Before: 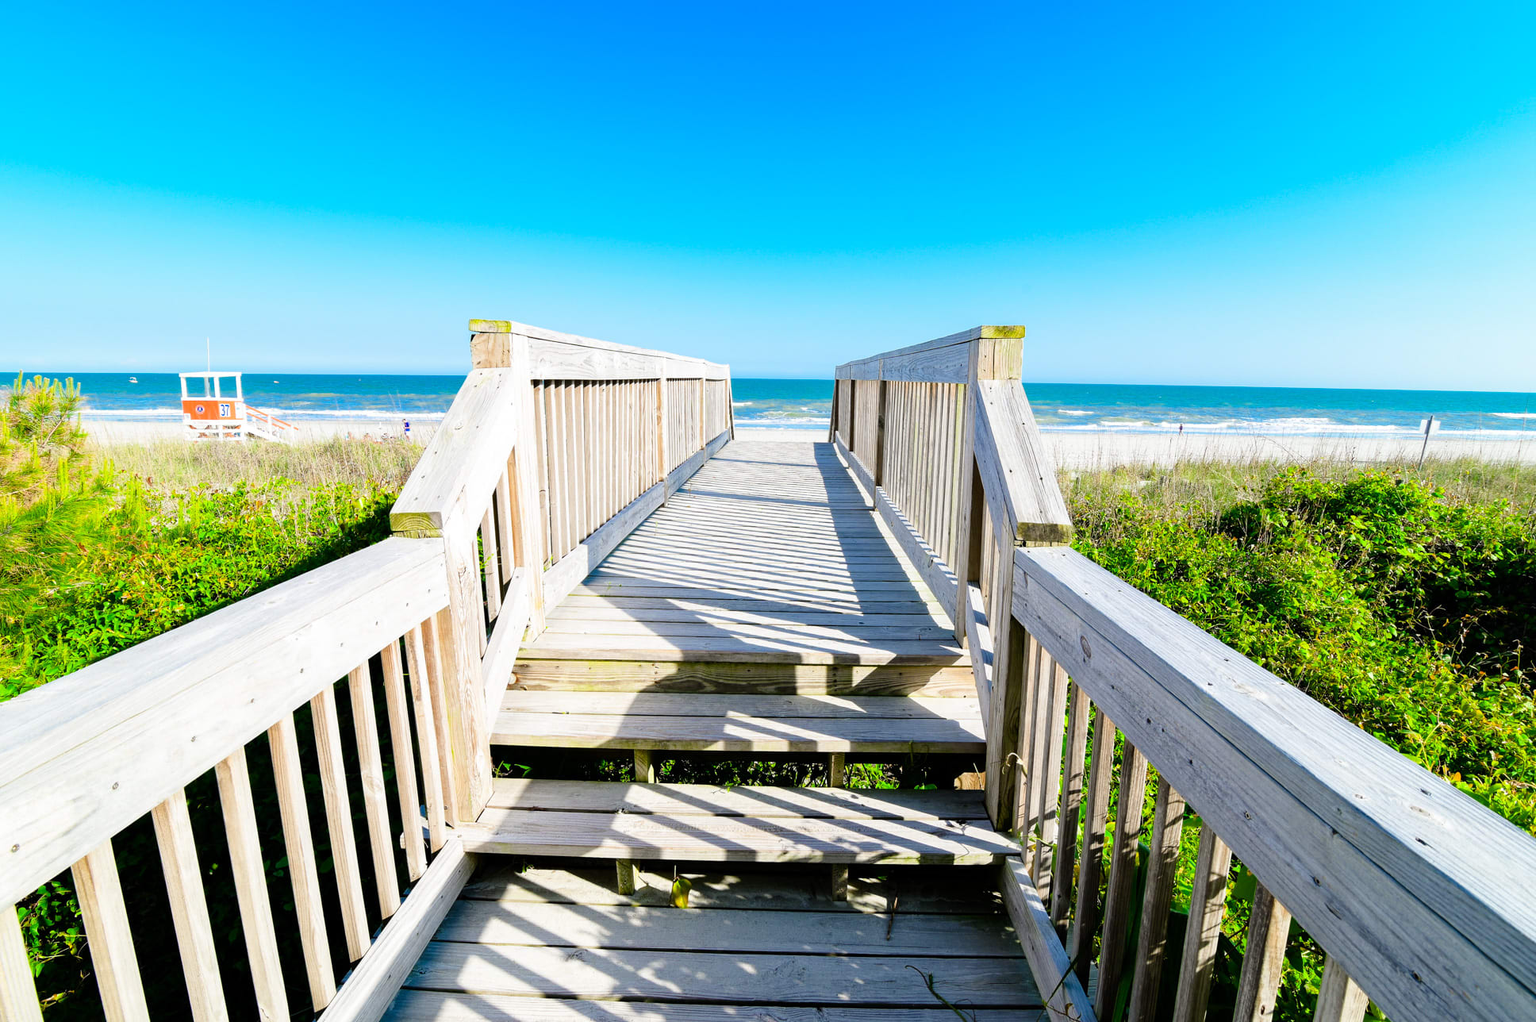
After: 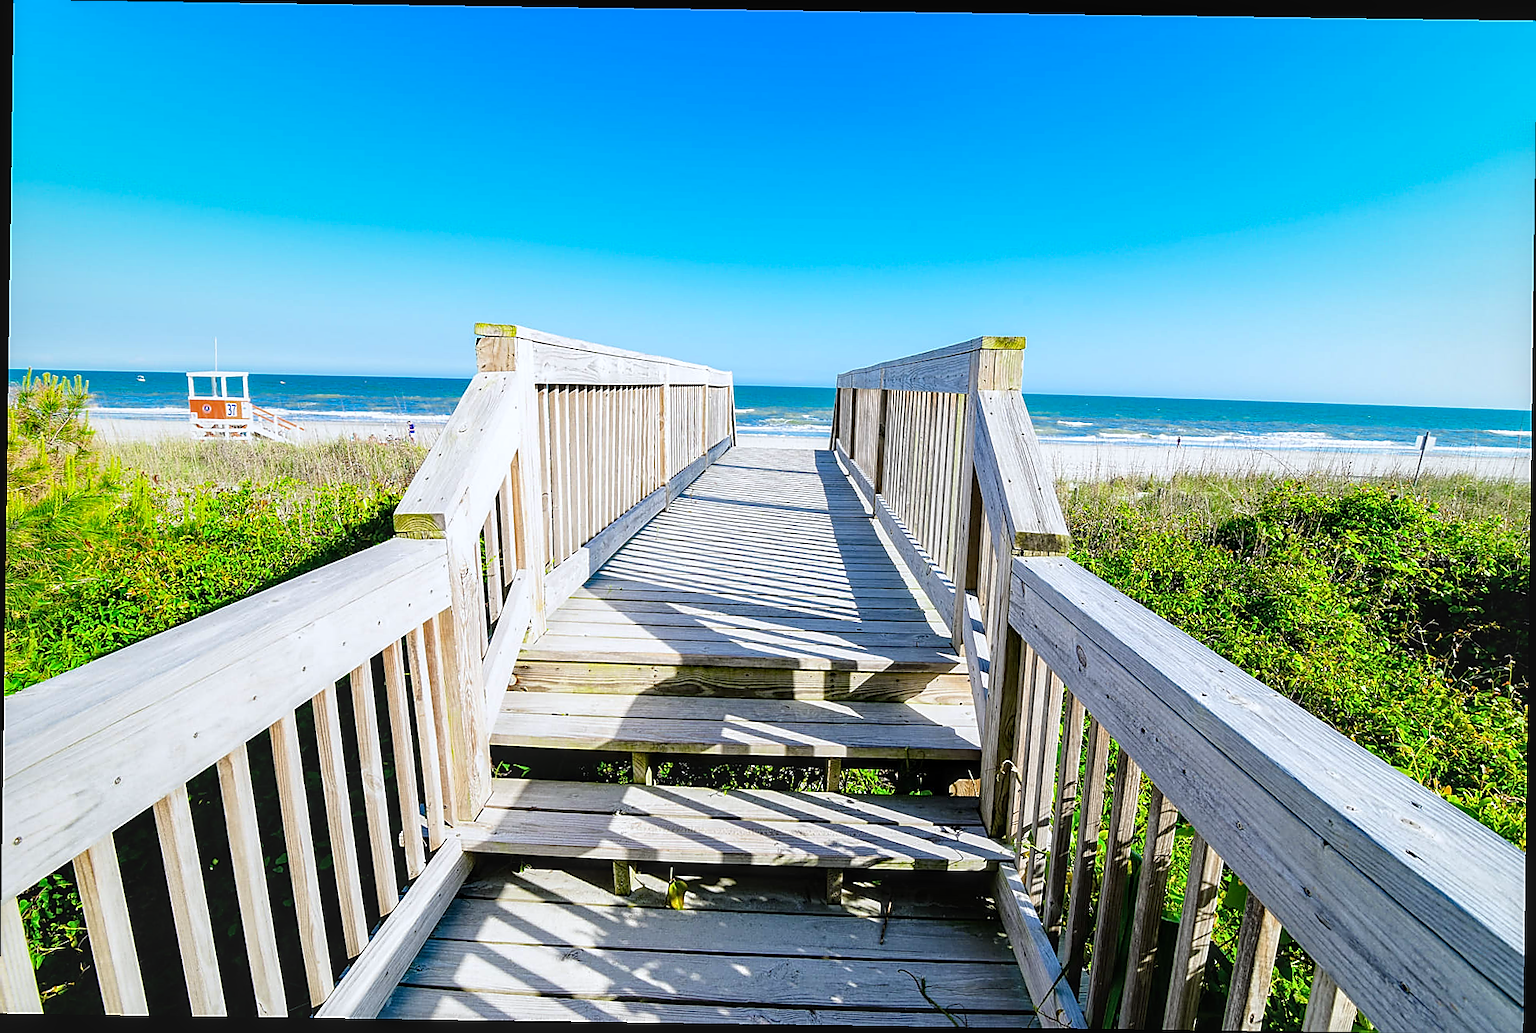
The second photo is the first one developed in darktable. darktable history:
local contrast: on, module defaults
sharpen: radius 1.4, amount 1.25, threshold 0.7
rotate and perspective: rotation 0.8°, automatic cropping off
white balance: red 0.98, blue 1.034
